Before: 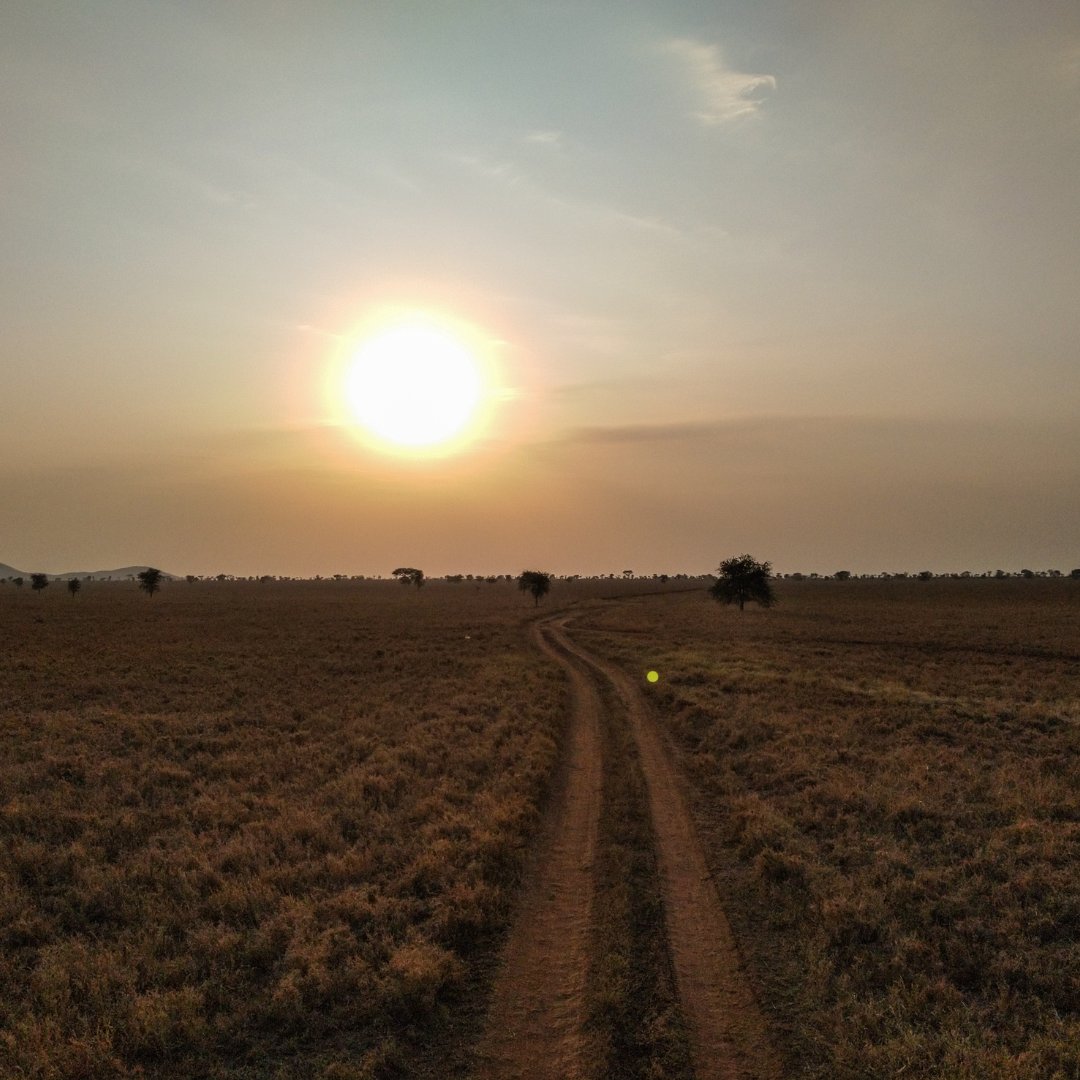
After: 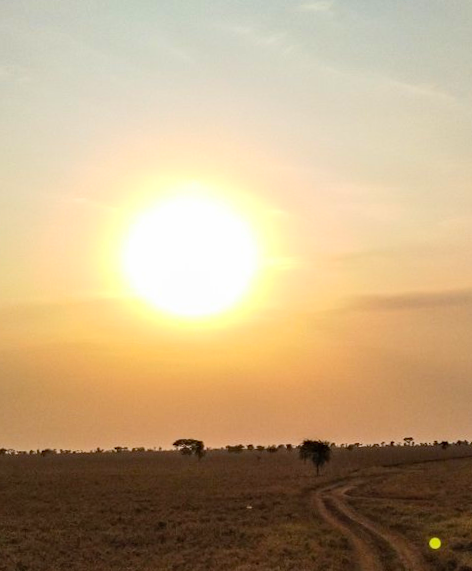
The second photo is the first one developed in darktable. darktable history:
haze removal: strength 0.29, distance 0.25, compatibility mode true, adaptive false
crop: left 20.248%, top 10.86%, right 35.675%, bottom 34.321%
rotate and perspective: rotation -1°, crop left 0.011, crop right 0.989, crop top 0.025, crop bottom 0.975
contrast brightness saturation: contrast 0.2, brightness 0.16, saturation 0.22
